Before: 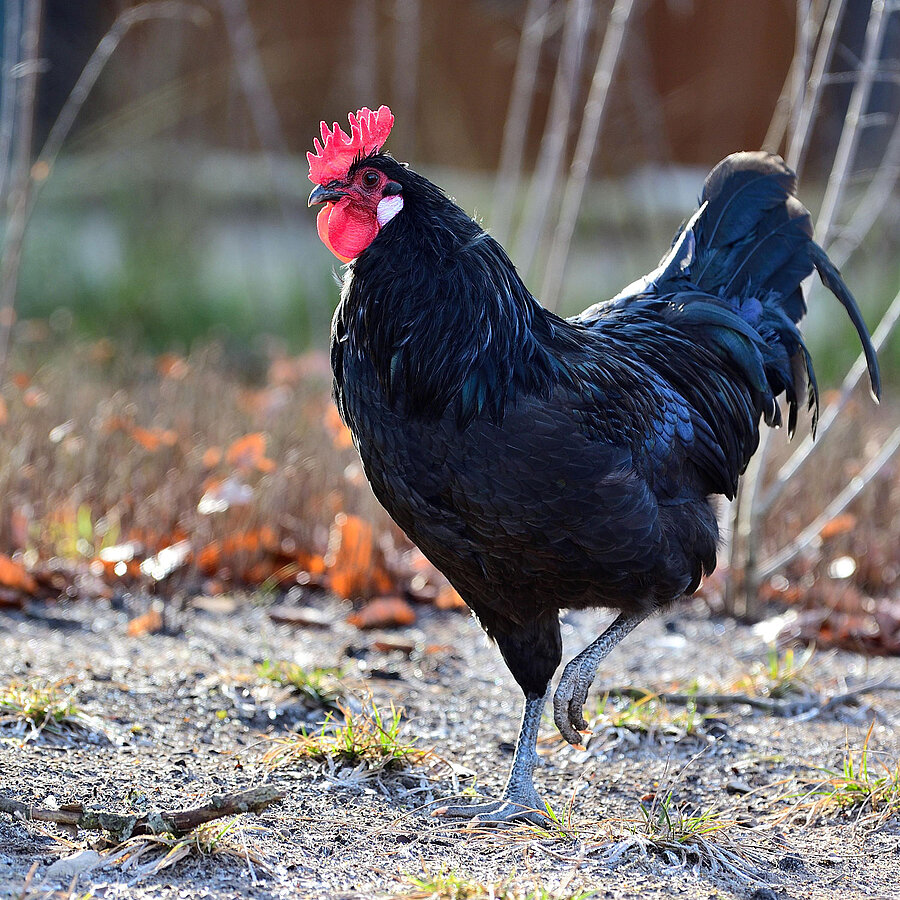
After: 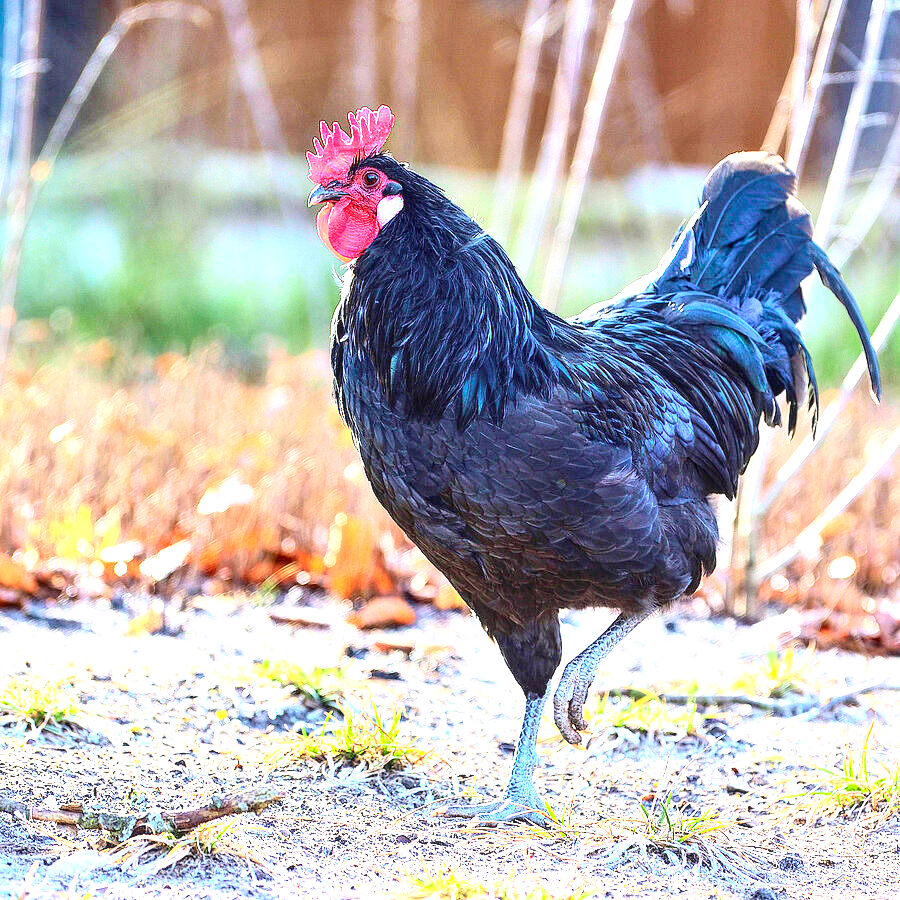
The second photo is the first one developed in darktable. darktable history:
local contrast: on, module defaults
exposure: black level correction 0, exposure 1.75 EV, compensate exposure bias true, compensate highlight preservation false
tone curve: curves: ch0 [(0, 0) (0.091, 0.077) (0.389, 0.458) (0.745, 0.82) (0.856, 0.899) (0.92, 0.938) (1, 0.973)]; ch1 [(0, 0) (0.437, 0.404) (0.5, 0.5) (0.529, 0.55) (0.58, 0.6) (0.616, 0.649) (1, 1)]; ch2 [(0, 0) (0.442, 0.415) (0.5, 0.5) (0.535, 0.557) (0.585, 0.62) (1, 1)], color space Lab, independent channels, preserve colors none
